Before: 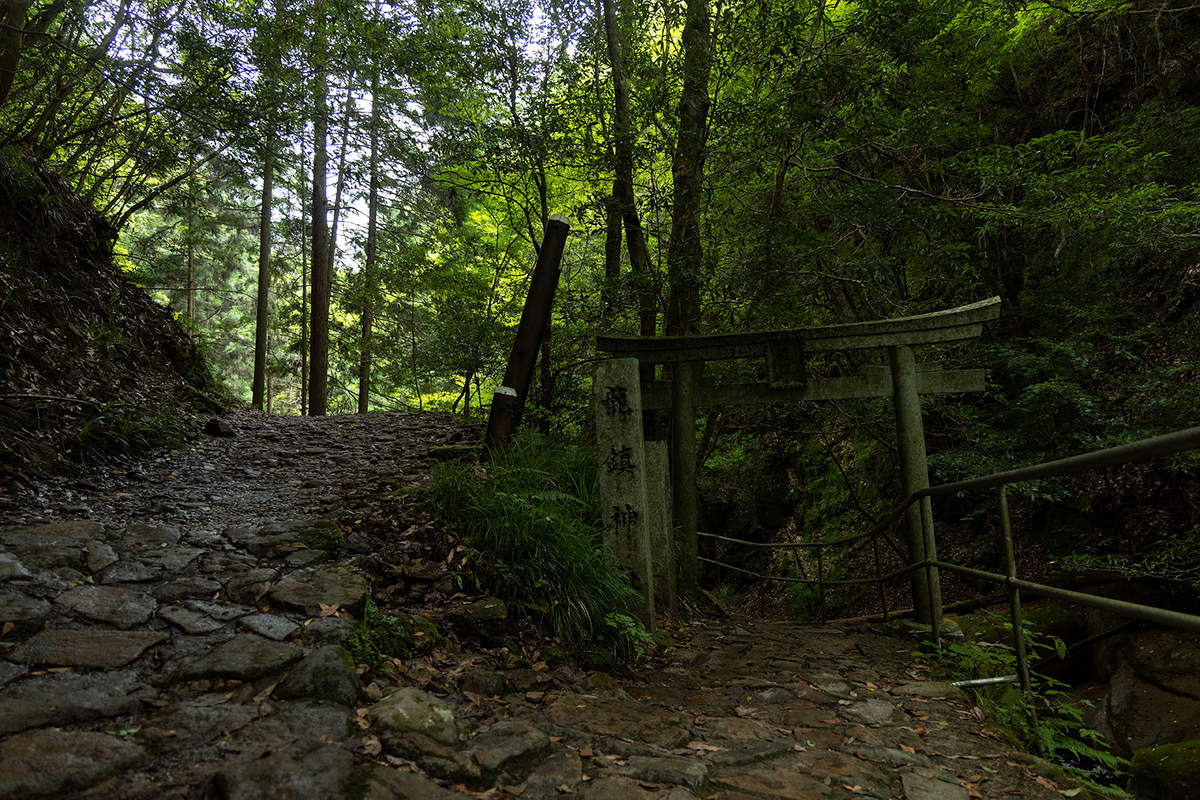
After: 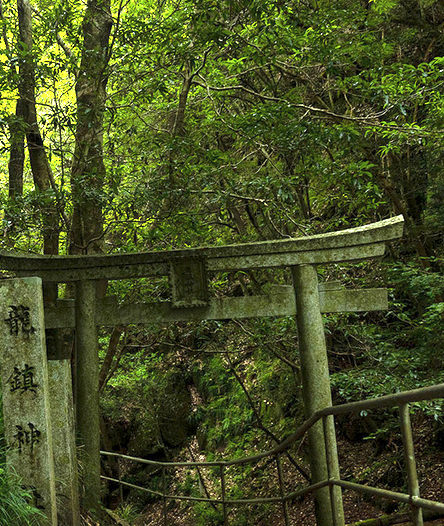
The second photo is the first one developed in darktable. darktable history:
exposure: black level correction 0, exposure 2.403 EV, compensate highlight preservation false
crop and rotate: left 49.832%, top 10.142%, right 13.094%, bottom 24.089%
local contrast: highlights 103%, shadows 97%, detail 119%, midtone range 0.2
contrast brightness saturation: saturation -0.032
